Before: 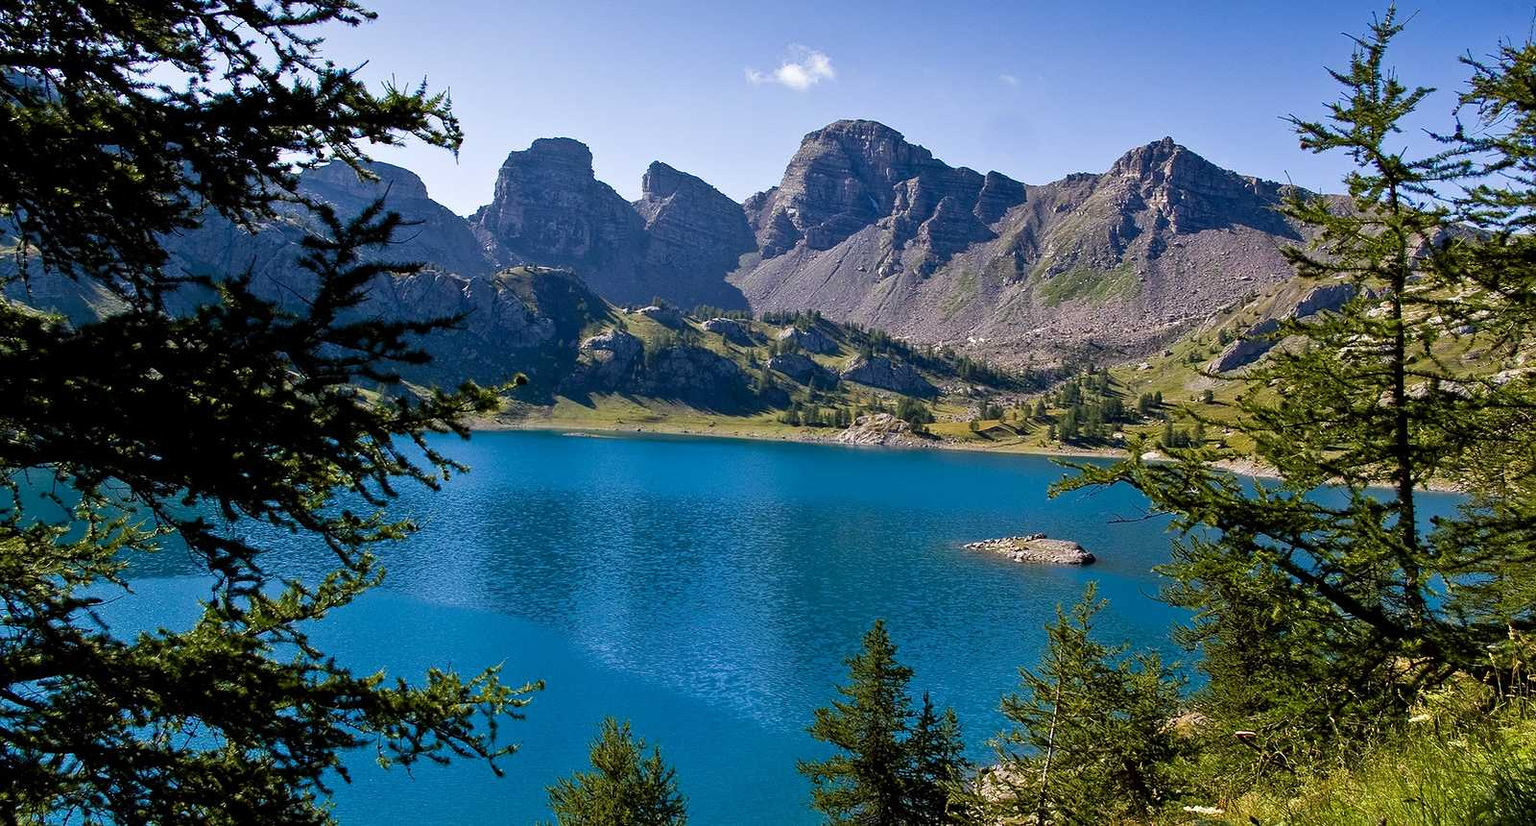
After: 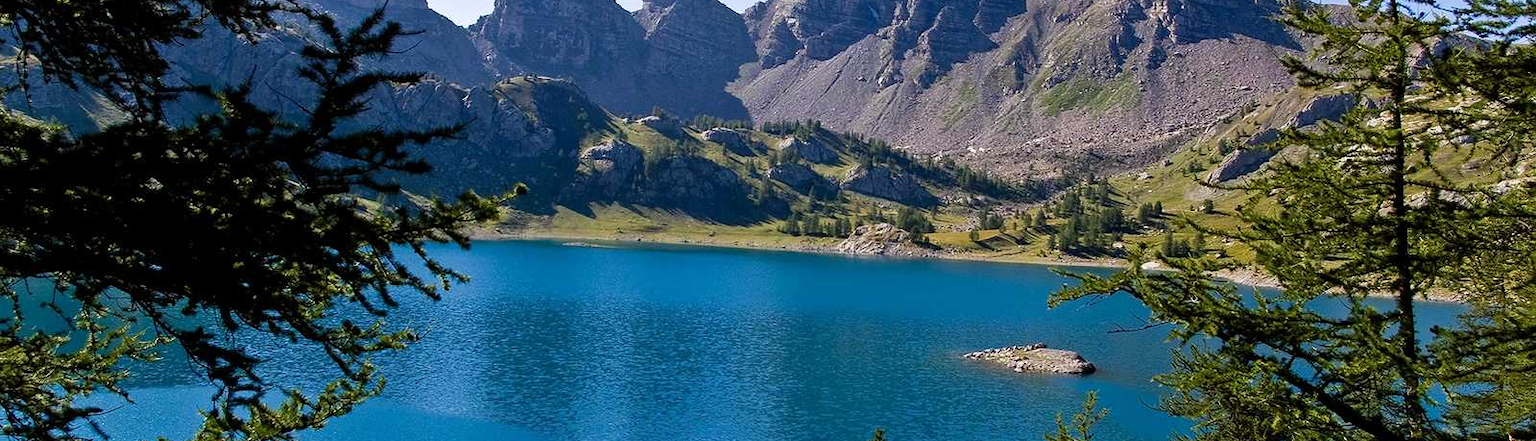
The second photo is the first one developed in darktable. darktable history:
crop and rotate: top 23.043%, bottom 23.437%
exposure: compensate highlight preservation false
